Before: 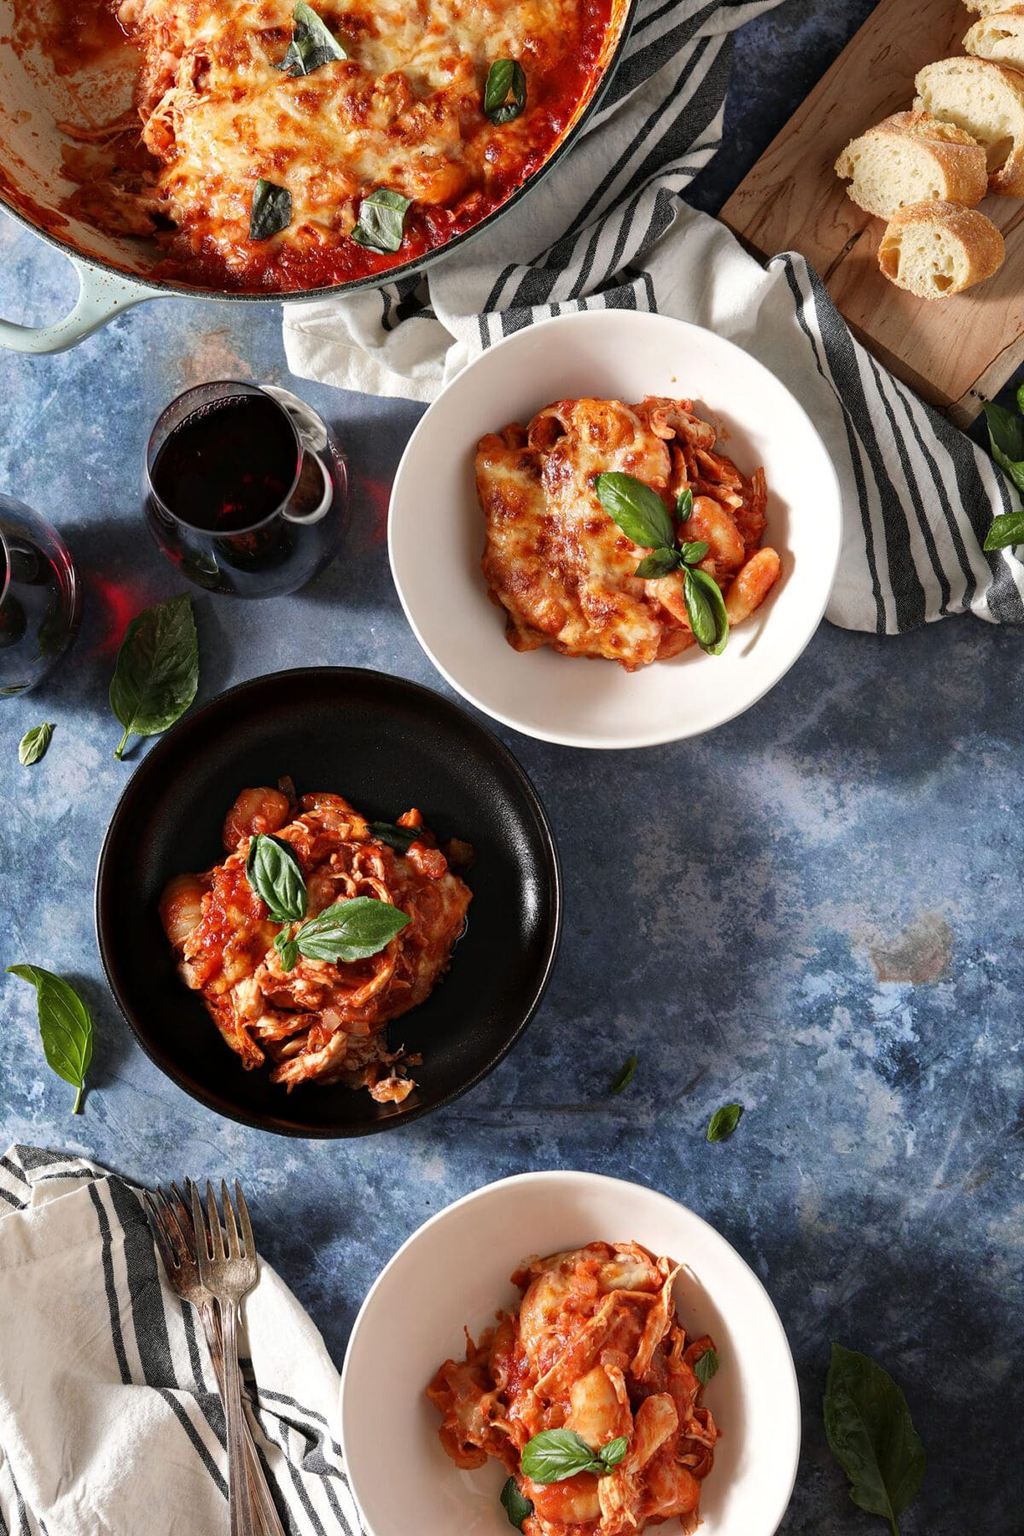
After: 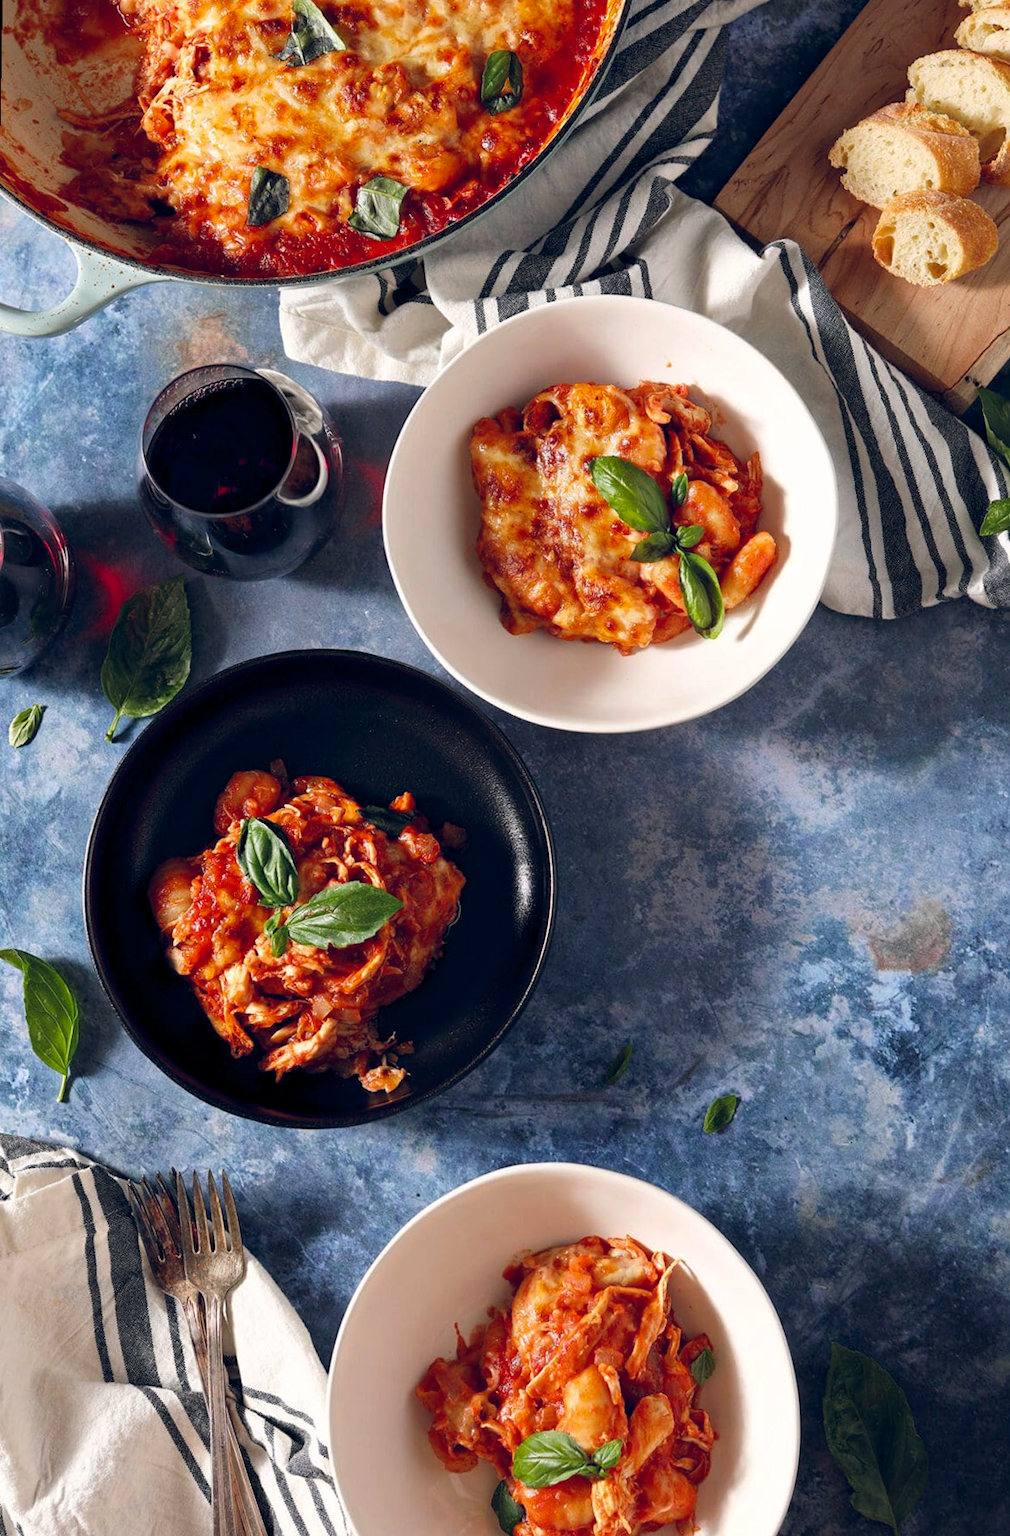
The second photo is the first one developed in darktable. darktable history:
rotate and perspective: rotation 0.226°, lens shift (vertical) -0.042, crop left 0.023, crop right 0.982, crop top 0.006, crop bottom 0.994
color balance rgb: shadows lift › hue 87.51°, highlights gain › chroma 0.68%, highlights gain › hue 55.1°, global offset › chroma 0.13%, global offset › hue 253.66°, linear chroma grading › global chroma 0.5%, perceptual saturation grading › global saturation 16.38%
